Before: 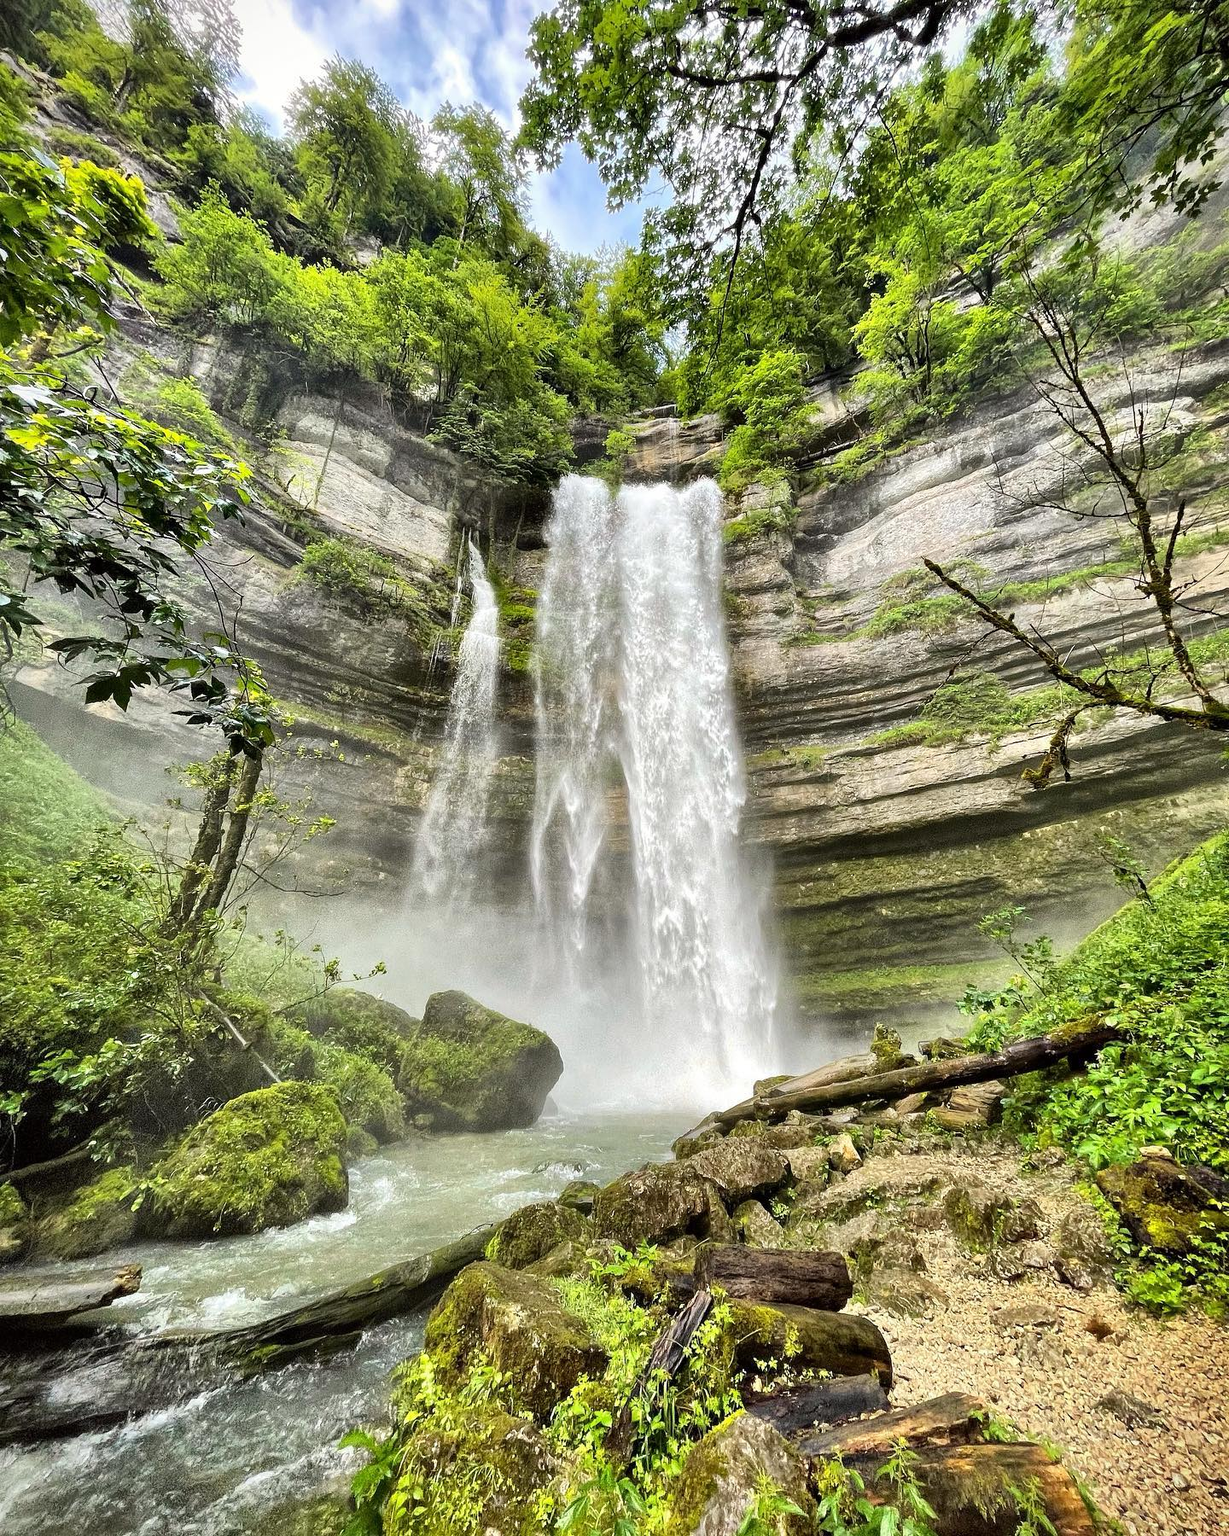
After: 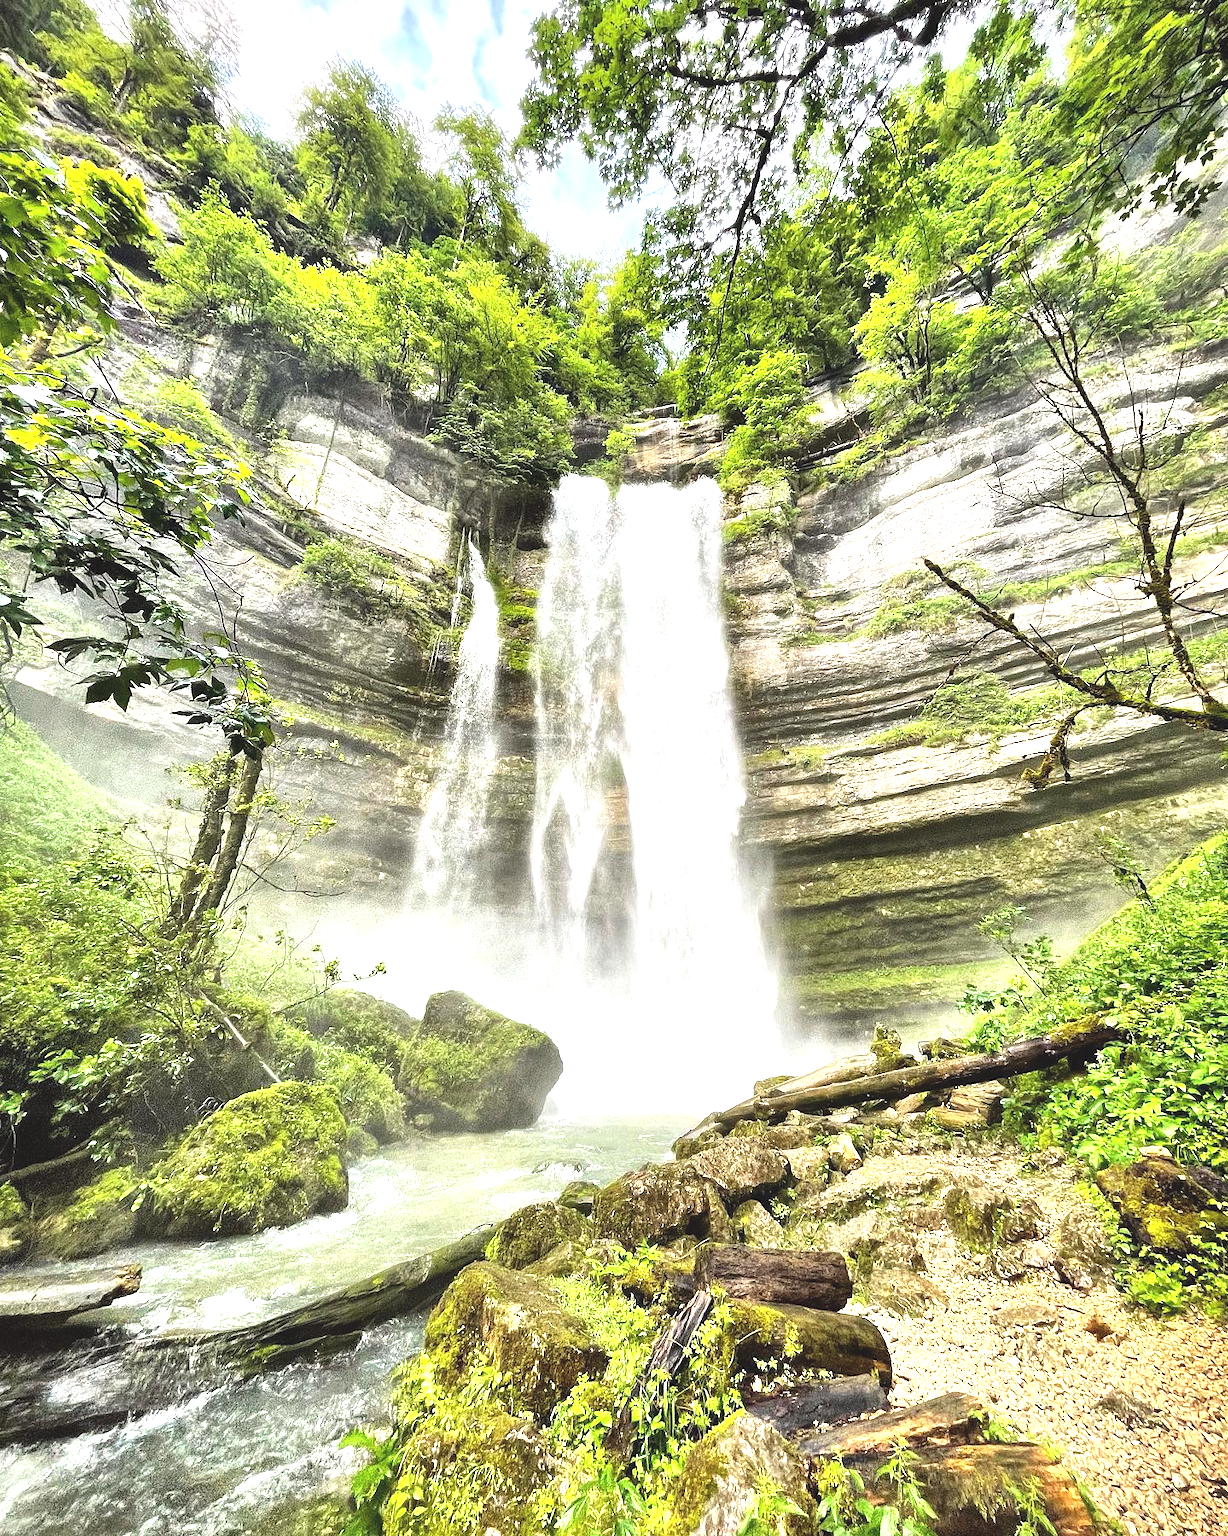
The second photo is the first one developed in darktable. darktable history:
exposure: black level correction -0.006, exposure 1 EV, compensate exposure bias true, compensate highlight preservation false
